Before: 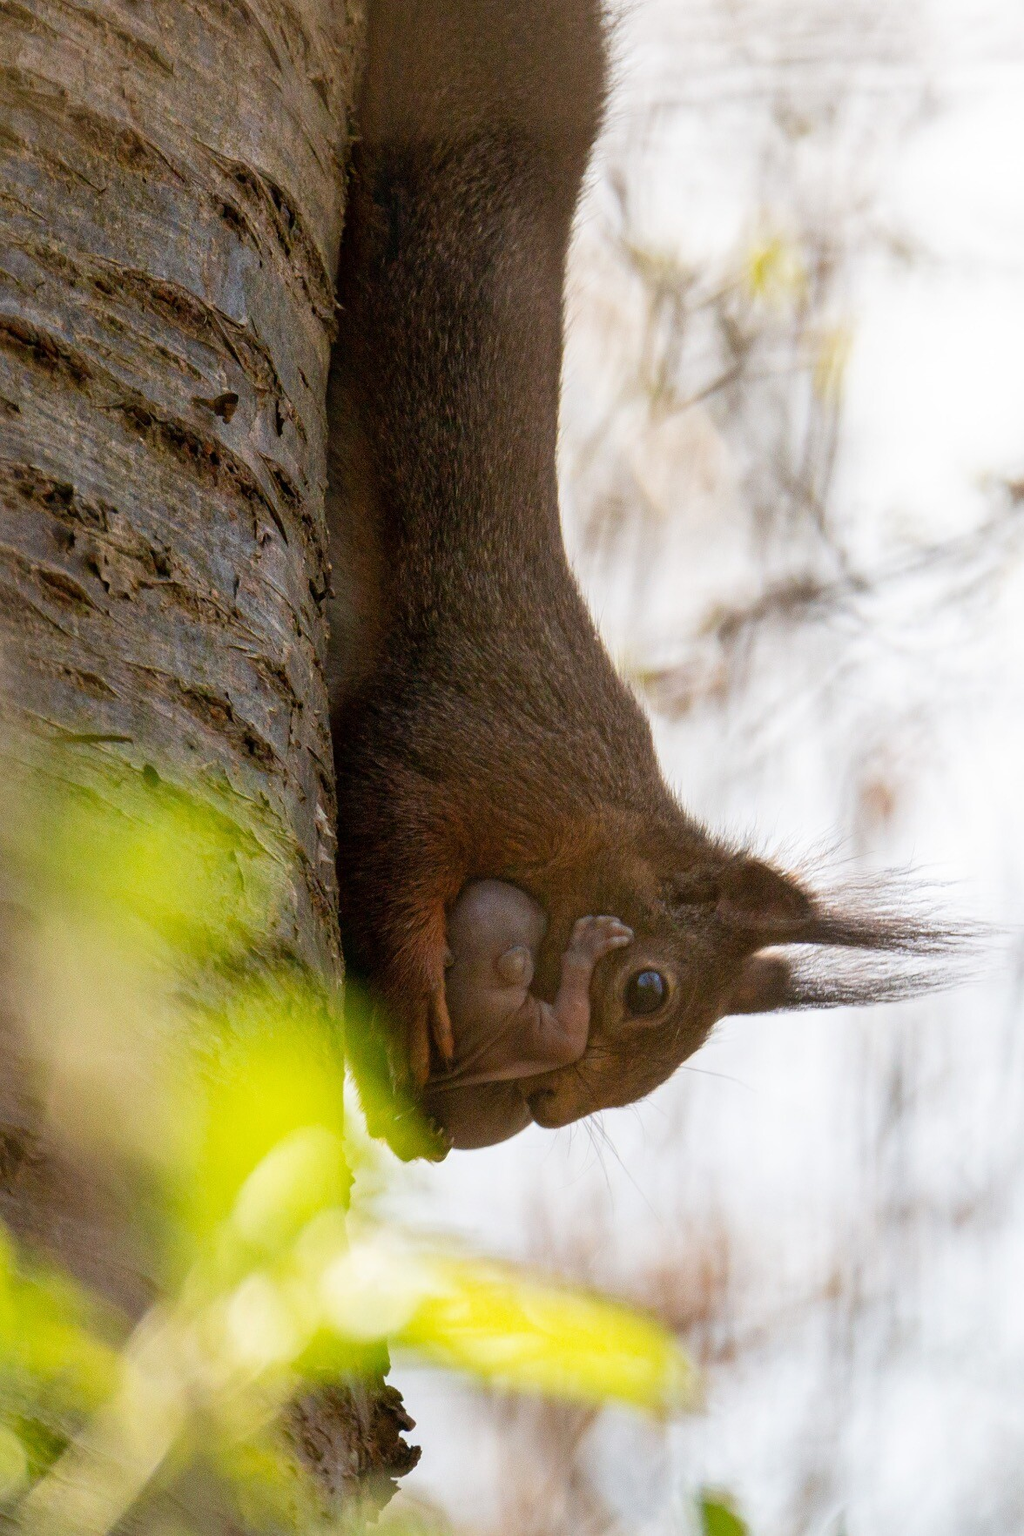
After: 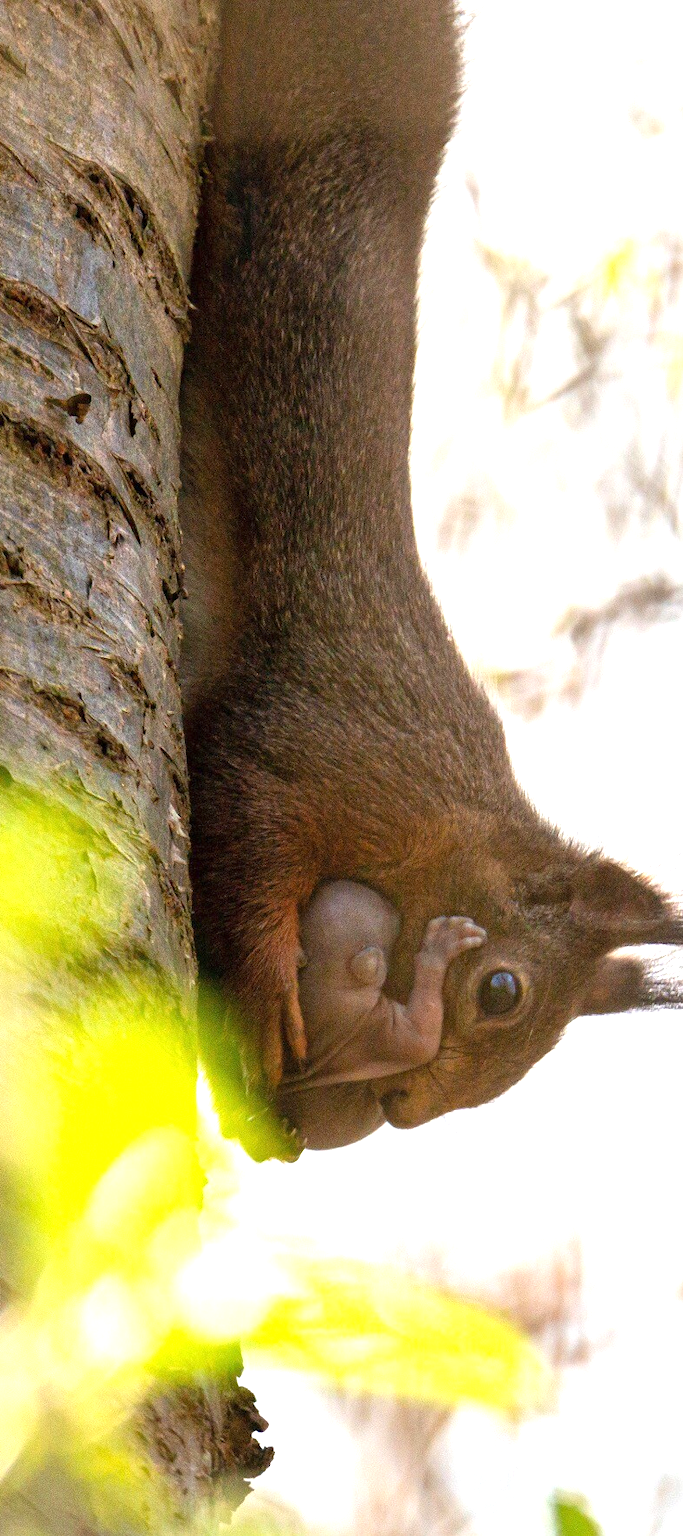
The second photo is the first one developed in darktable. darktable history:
crop and rotate: left 14.383%, right 18.93%
exposure: exposure 0.923 EV, compensate exposure bias true, compensate highlight preservation false
